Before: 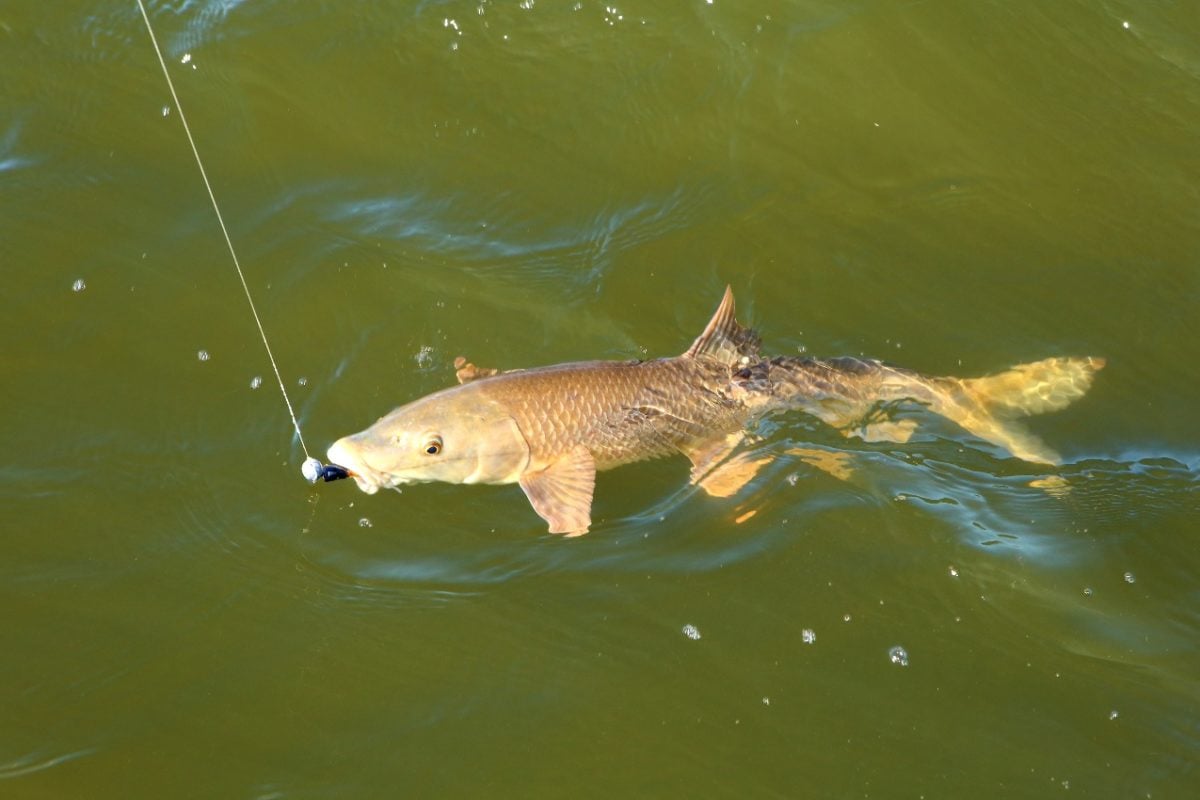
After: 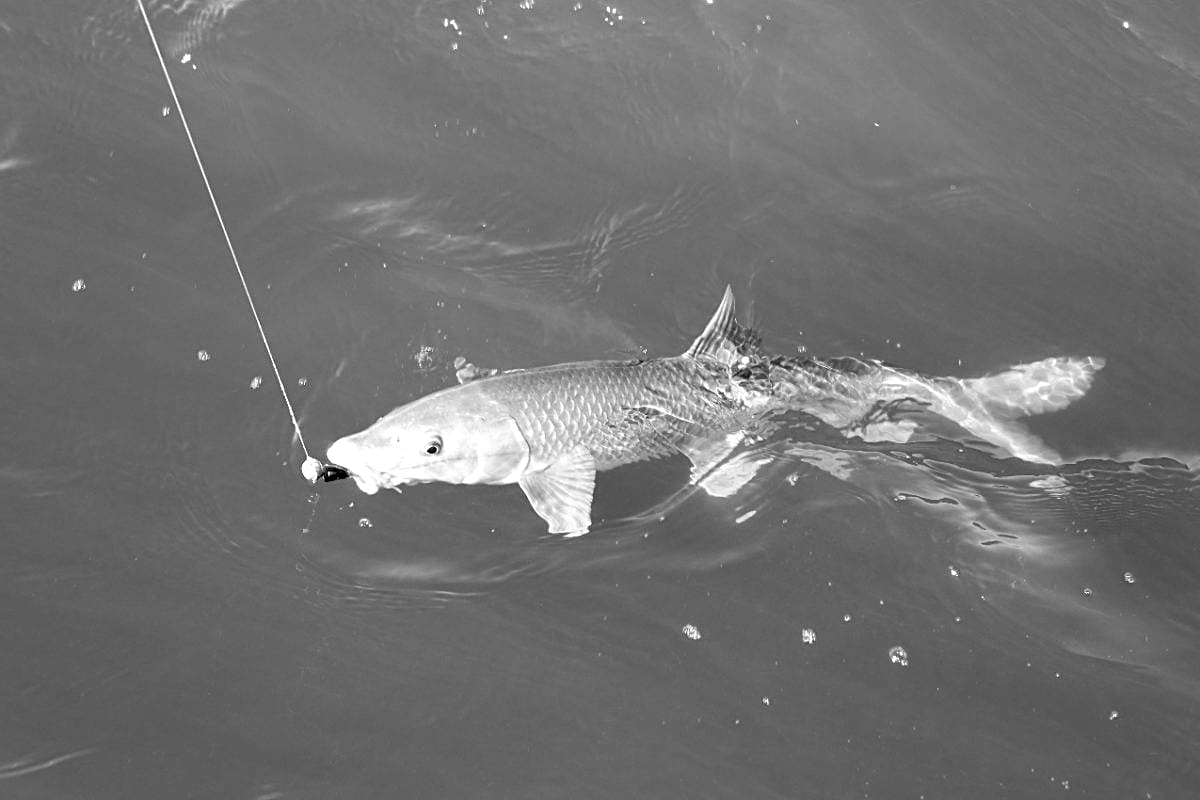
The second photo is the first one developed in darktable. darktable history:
tone equalizer: -8 EV -0.417 EV, -7 EV -0.389 EV, -6 EV -0.333 EV, -5 EV -0.222 EV, -3 EV 0.222 EV, -2 EV 0.333 EV, -1 EV 0.389 EV, +0 EV 0.417 EV, edges refinement/feathering 500, mask exposure compensation -1.57 EV, preserve details no
sharpen: on, module defaults
white balance: red 0.984, blue 1.059
monochrome: on, module defaults
levels: levels [0, 0.478, 1]
